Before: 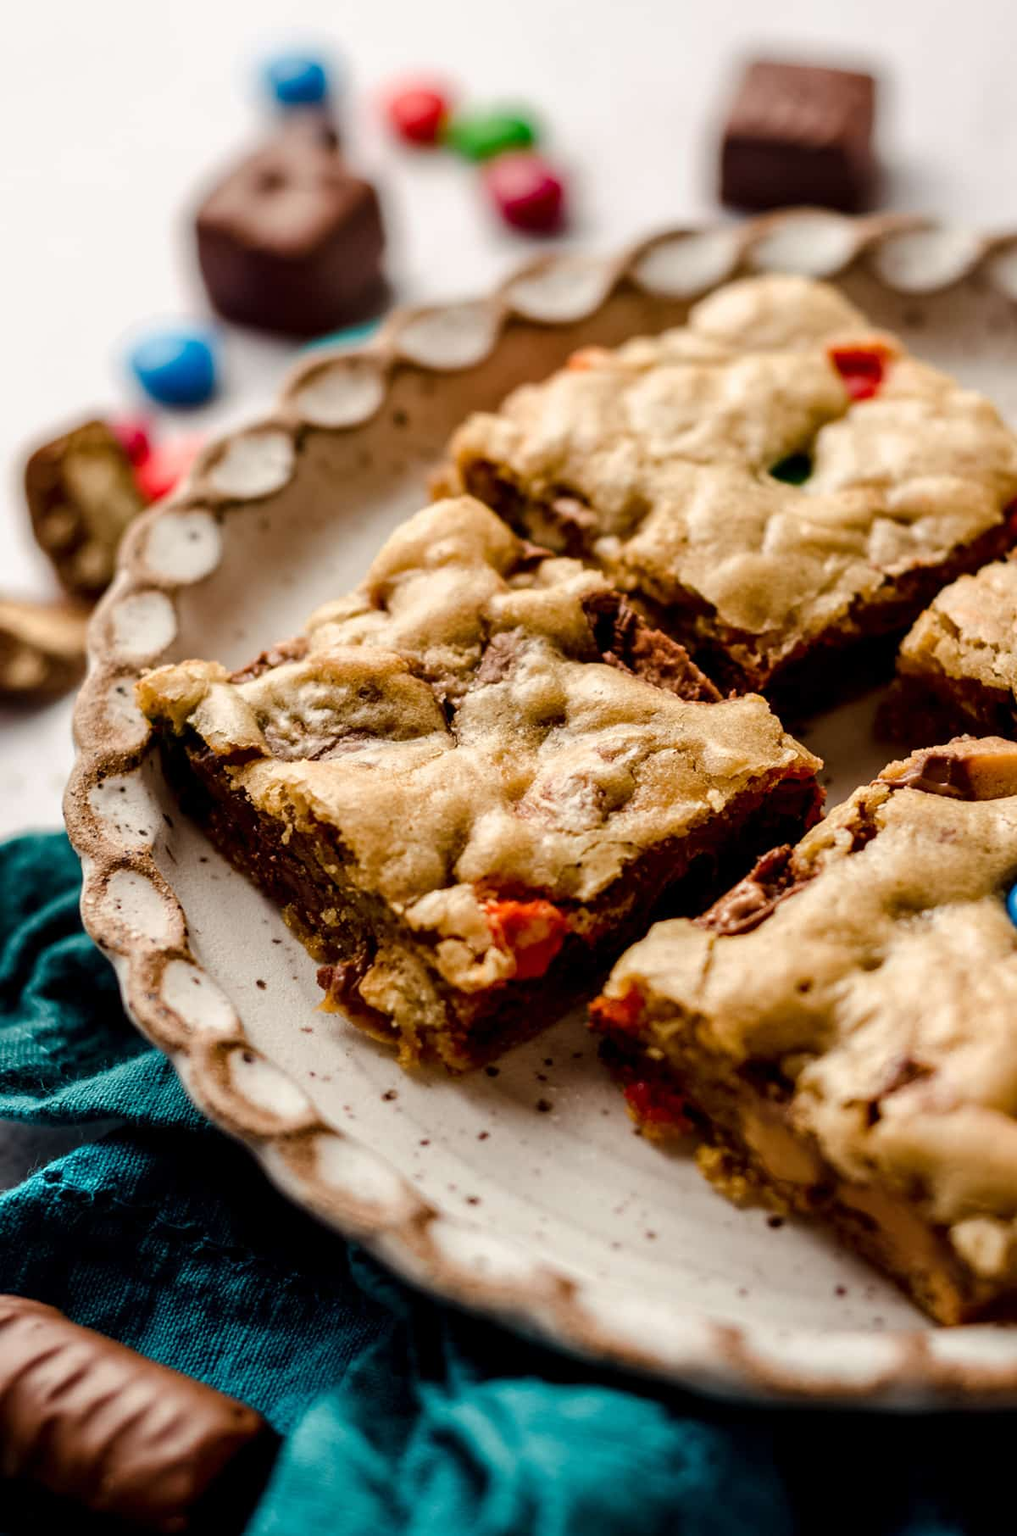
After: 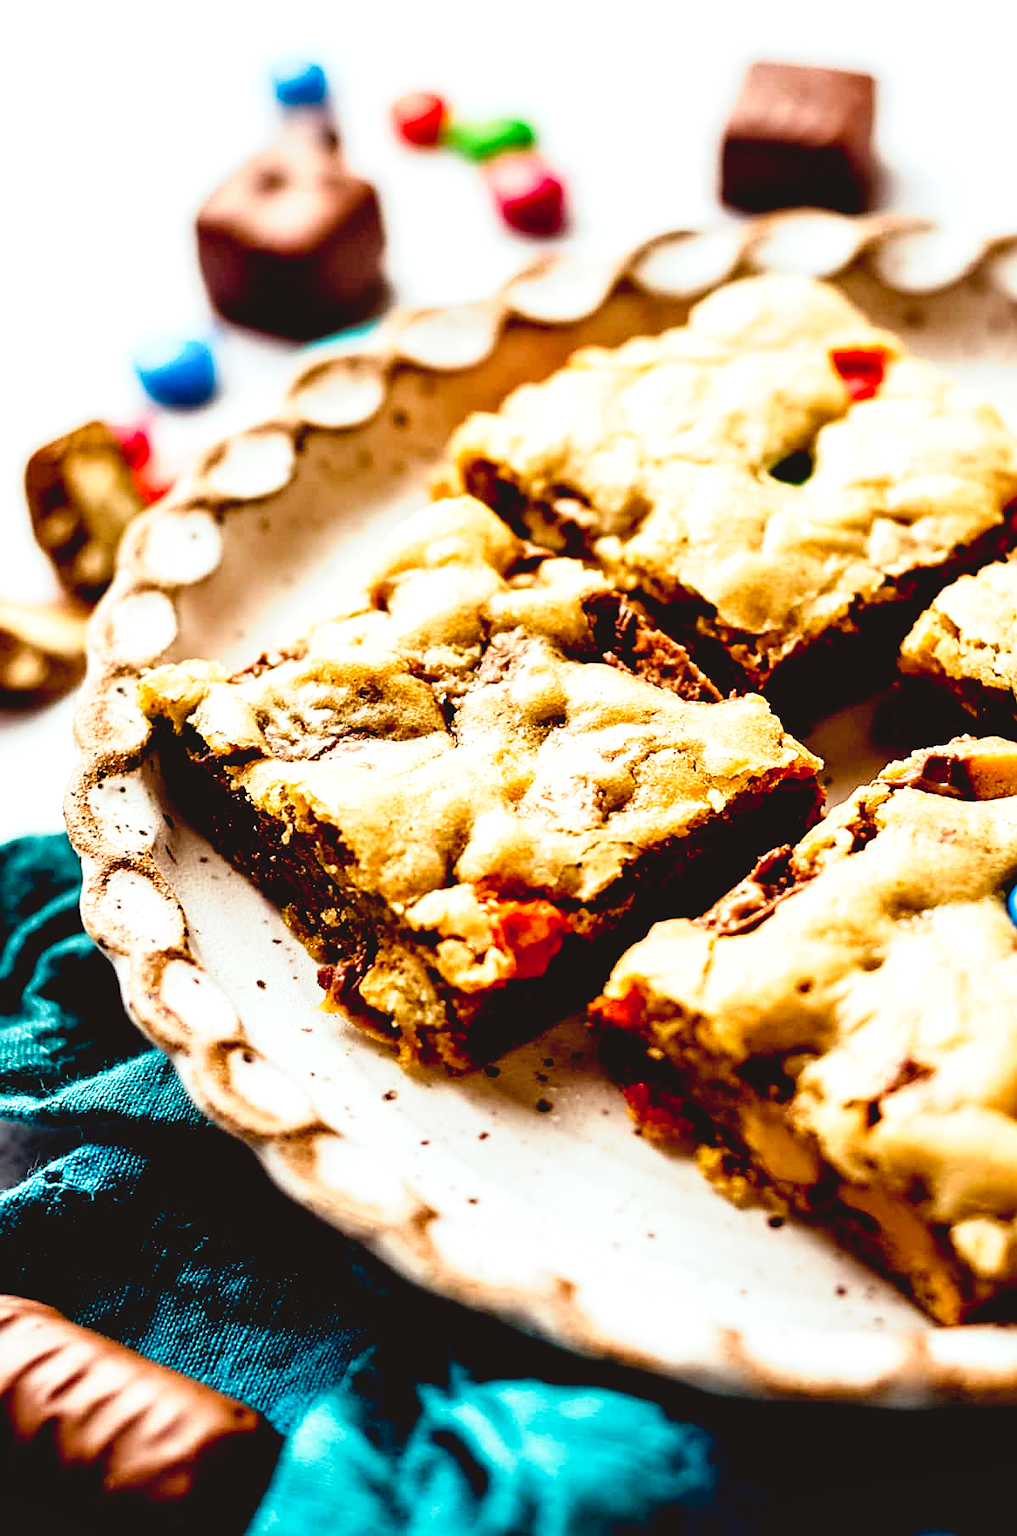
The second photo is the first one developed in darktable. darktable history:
tone curve: curves: ch0 [(0, 0.074) (0.129, 0.136) (0.285, 0.301) (0.689, 0.764) (0.854, 0.926) (0.987, 0.977)]; ch1 [(0, 0) (0.337, 0.249) (0.434, 0.437) (0.485, 0.491) (0.515, 0.495) (0.566, 0.57) (0.625, 0.625) (0.764, 0.806) (1, 1)]; ch2 [(0, 0) (0.314, 0.301) (0.401, 0.411) (0.505, 0.499) (0.54, 0.54) (0.608, 0.613) (0.706, 0.735) (1, 1)], preserve colors none
exposure: black level correction 0.01, exposure 1 EV, compensate exposure bias true, compensate highlight preservation false
color correction: highlights a* -2.82, highlights b* -1.93, shadows a* 2.23, shadows b* 2.64
shadows and highlights: shadows 20.51, highlights -19.48, soften with gaussian
sharpen: on, module defaults
